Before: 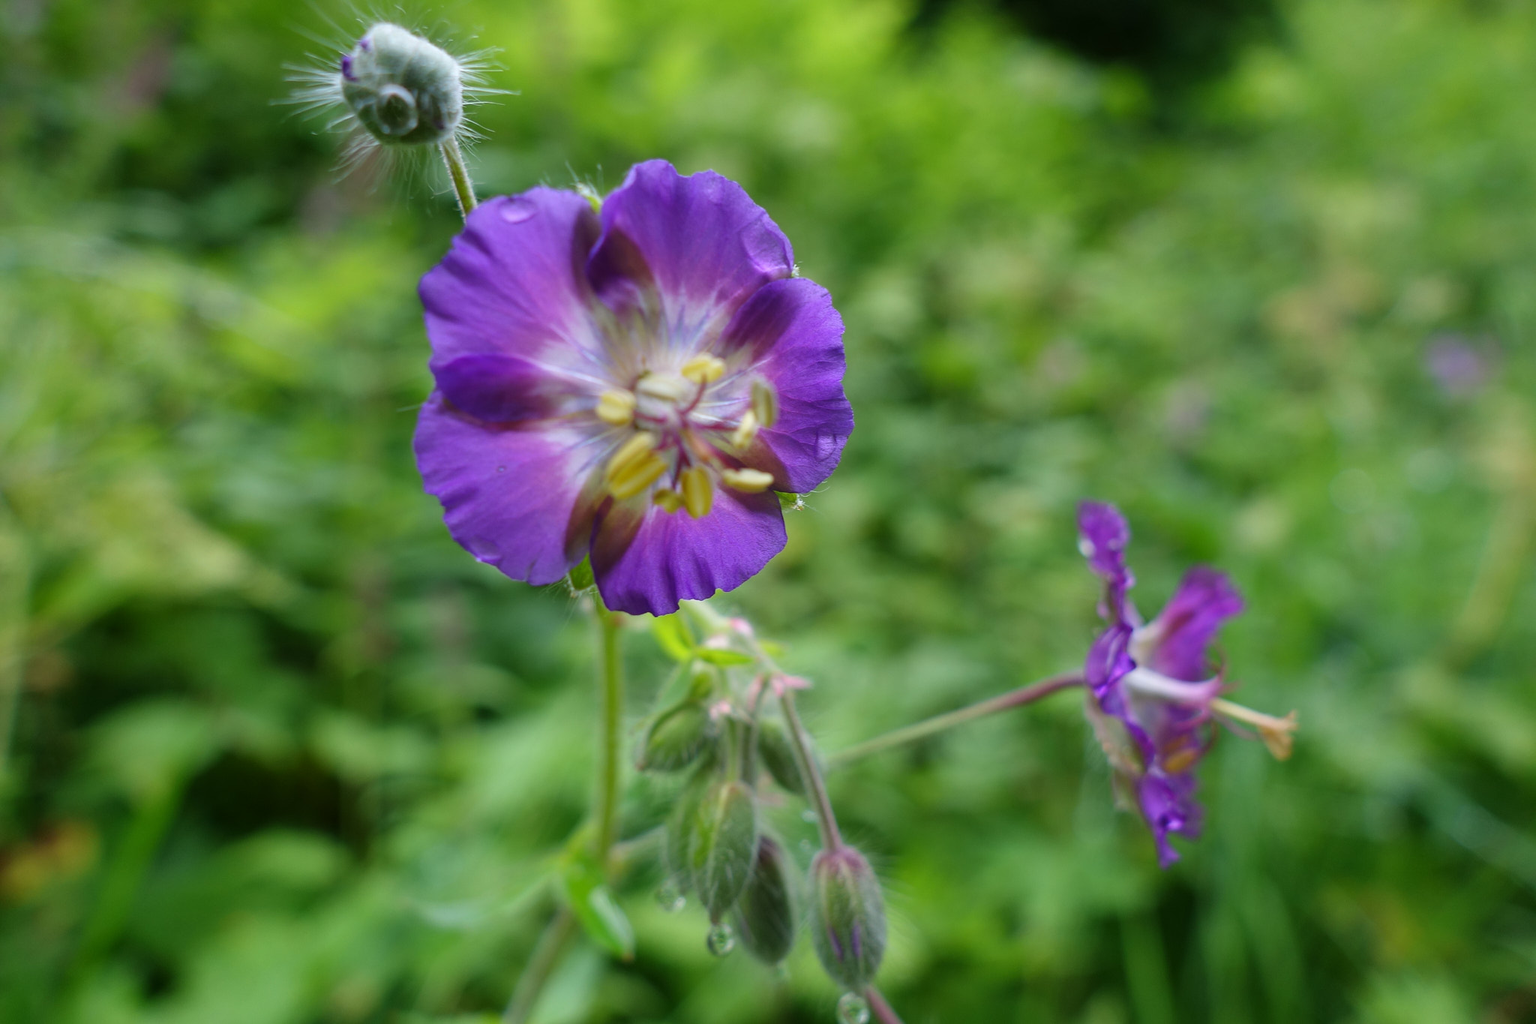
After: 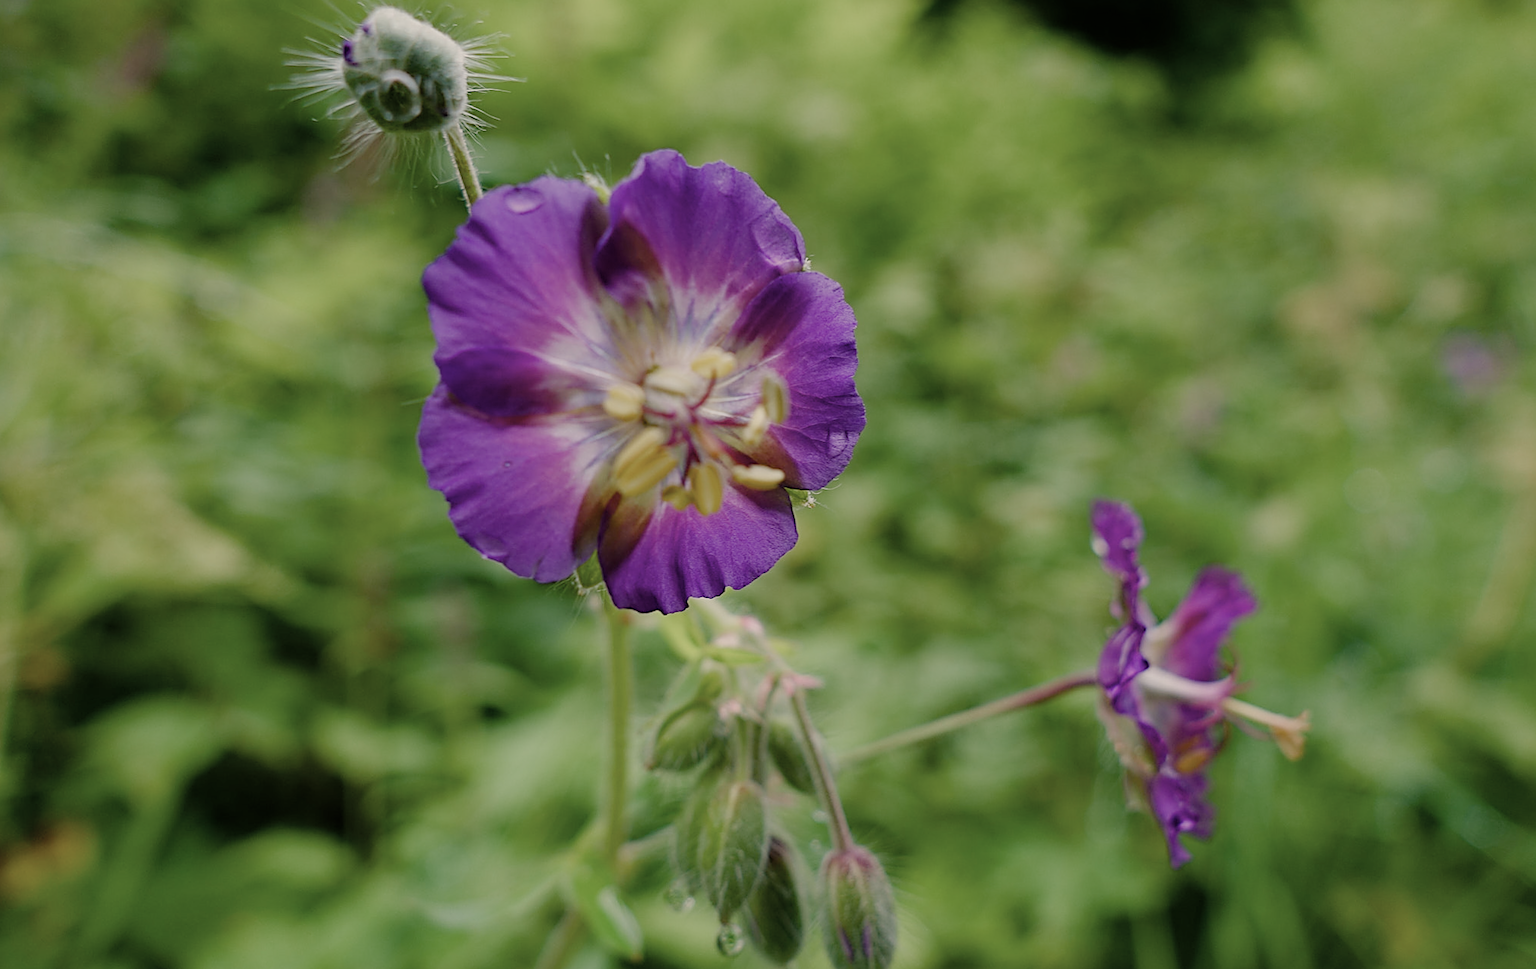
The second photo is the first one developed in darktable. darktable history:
filmic rgb: black relative exposure -7.65 EV, white relative exposure 4.56 EV, hardness 3.61
color correction: highlights a* 5.59, highlights b* 5.24, saturation 0.68
crop: top 0.448%, right 0.264%, bottom 5.045%
rotate and perspective: rotation 0.174°, lens shift (vertical) 0.013, lens shift (horizontal) 0.019, shear 0.001, automatic cropping original format, crop left 0.007, crop right 0.991, crop top 0.016, crop bottom 0.997
color balance rgb: shadows lift › chroma 1%, shadows lift › hue 113°, highlights gain › chroma 0.2%, highlights gain › hue 333°, perceptual saturation grading › global saturation 20%, perceptual saturation grading › highlights -50%, perceptual saturation grading › shadows 25%, contrast -10%
white balance: red 1.029, blue 0.92
haze removal: strength 0.29, distance 0.25, compatibility mode true, adaptive false
sharpen: amount 0.6
